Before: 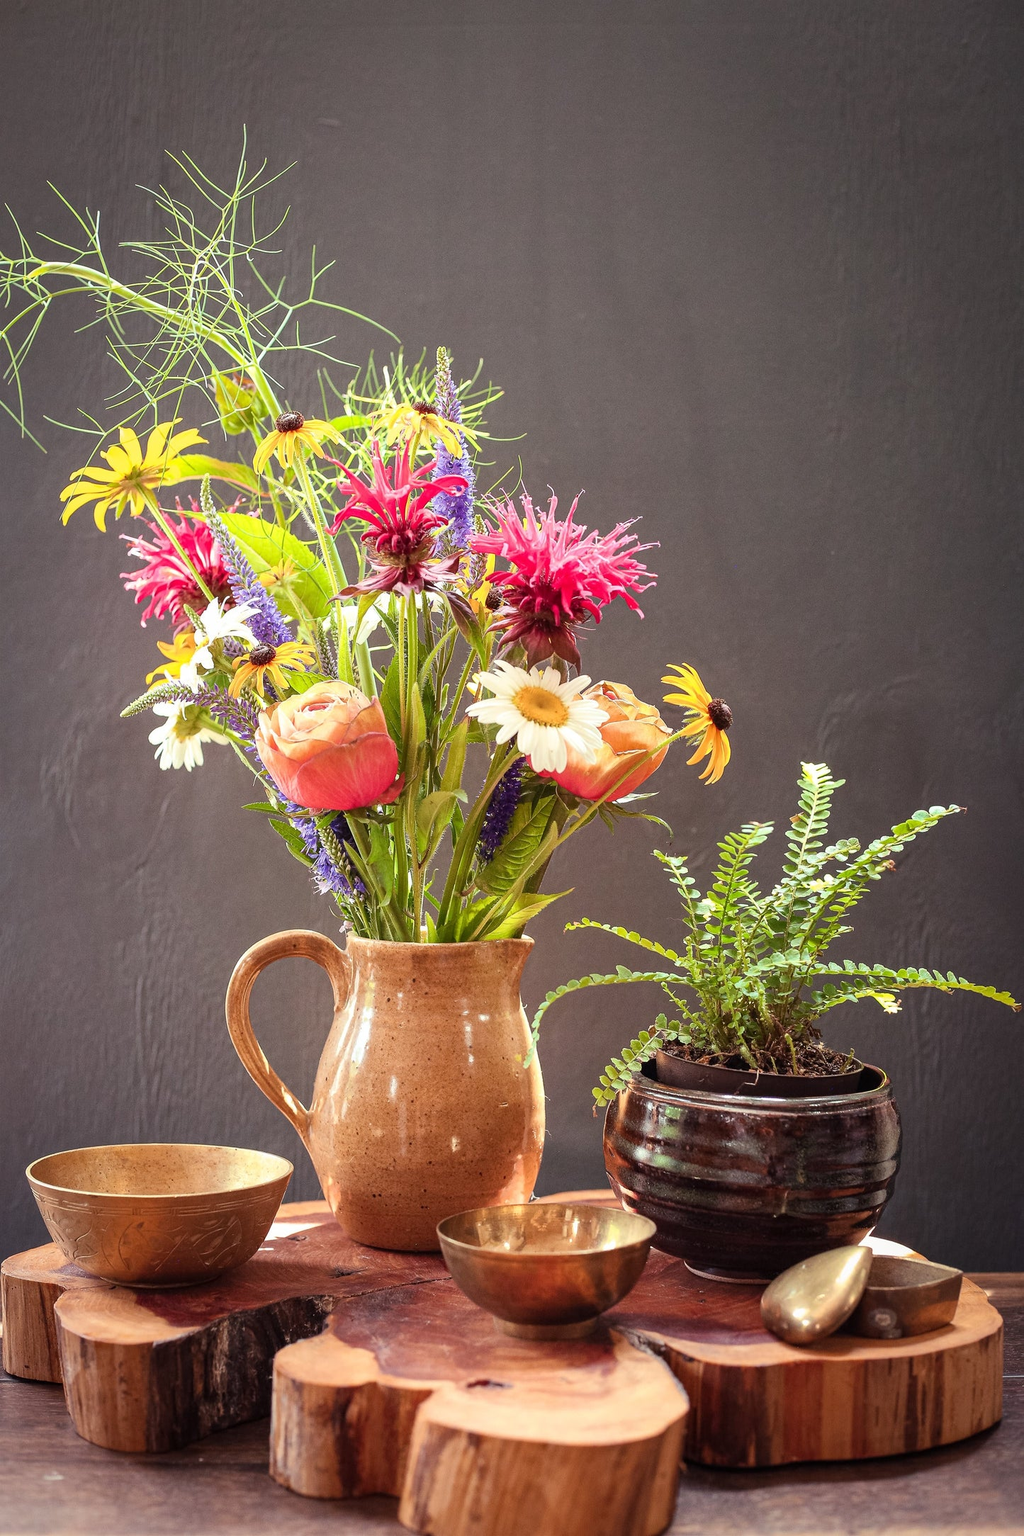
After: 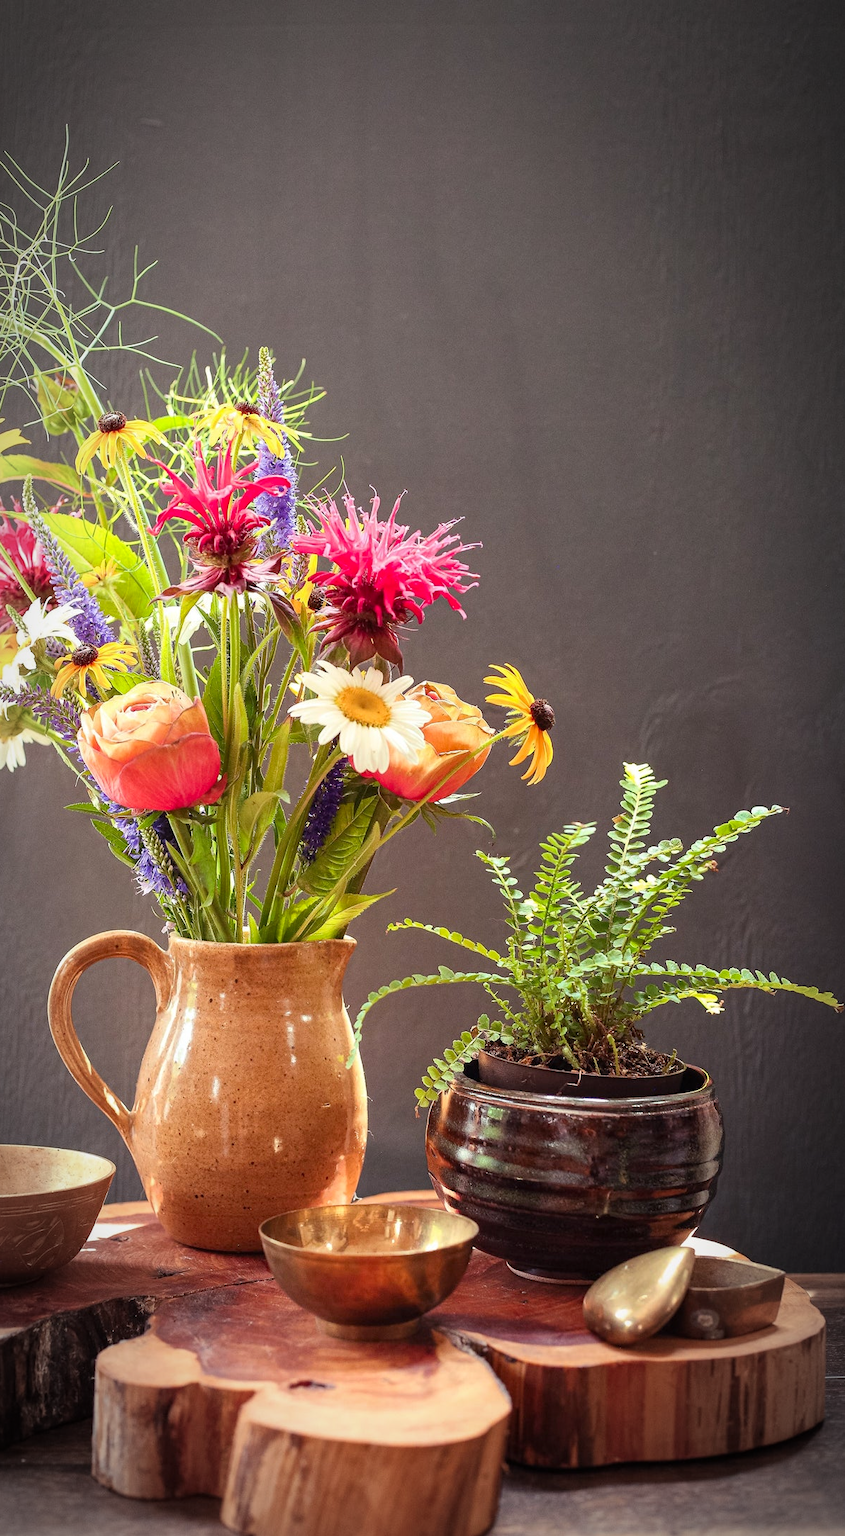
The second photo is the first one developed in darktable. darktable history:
crop: left 17.416%, bottom 0.019%
vignetting: automatic ratio true
color zones: curves: ch1 [(0, 0.525) (0.143, 0.556) (0.286, 0.52) (0.429, 0.5) (0.571, 0.5) (0.714, 0.5) (0.857, 0.503) (1, 0.525)]
